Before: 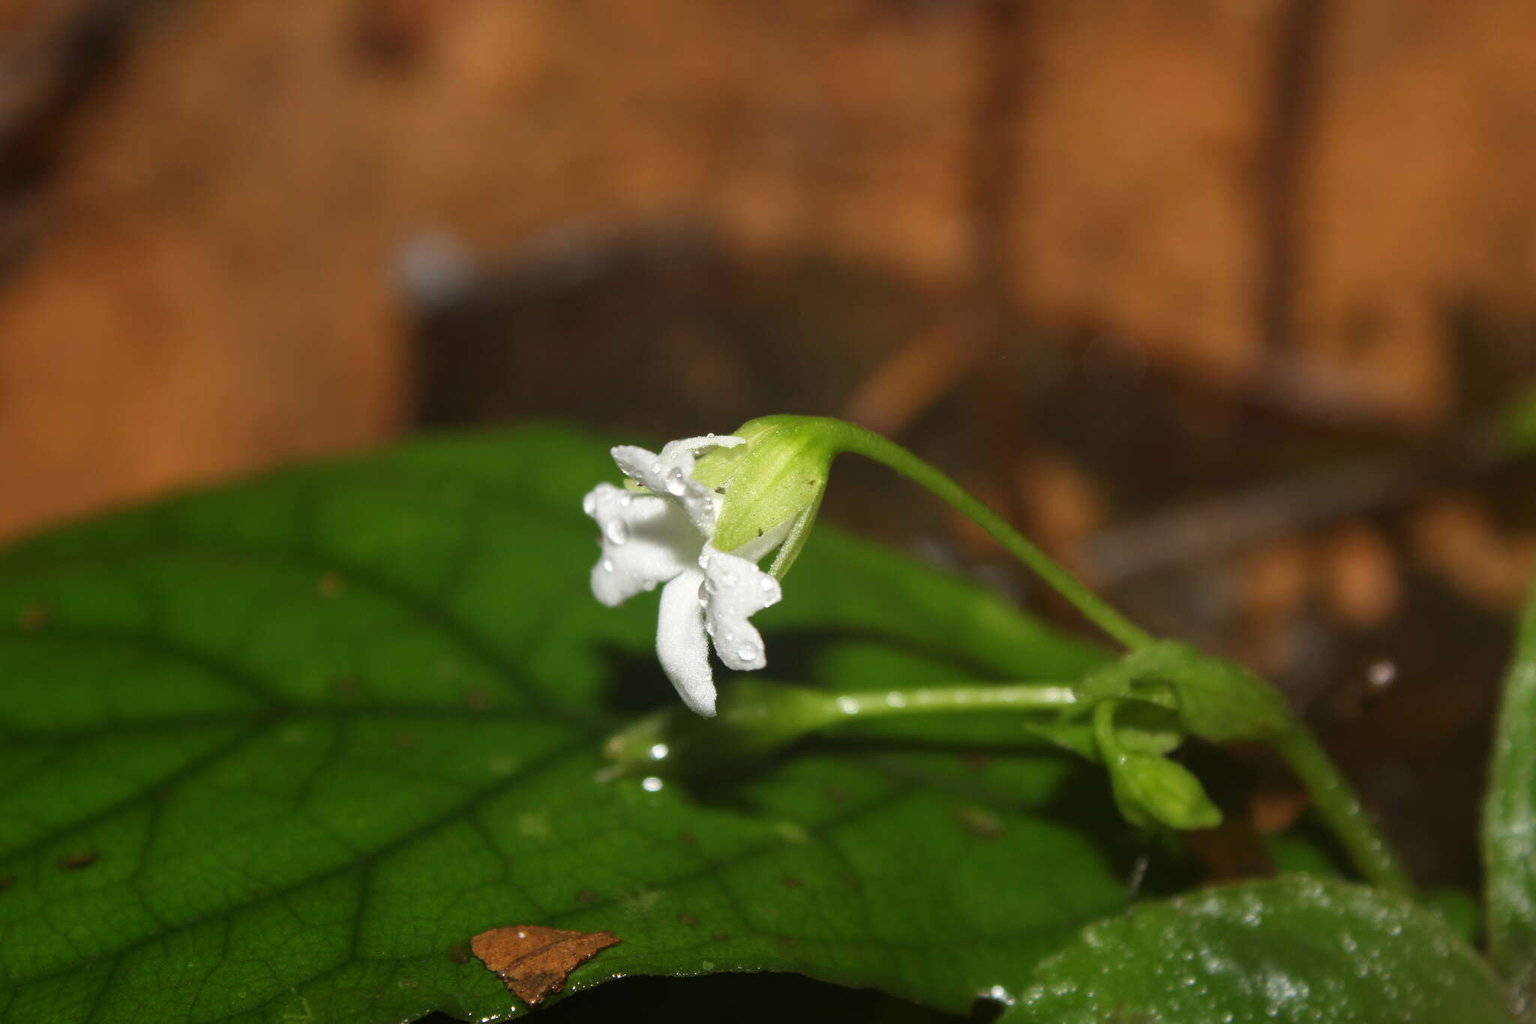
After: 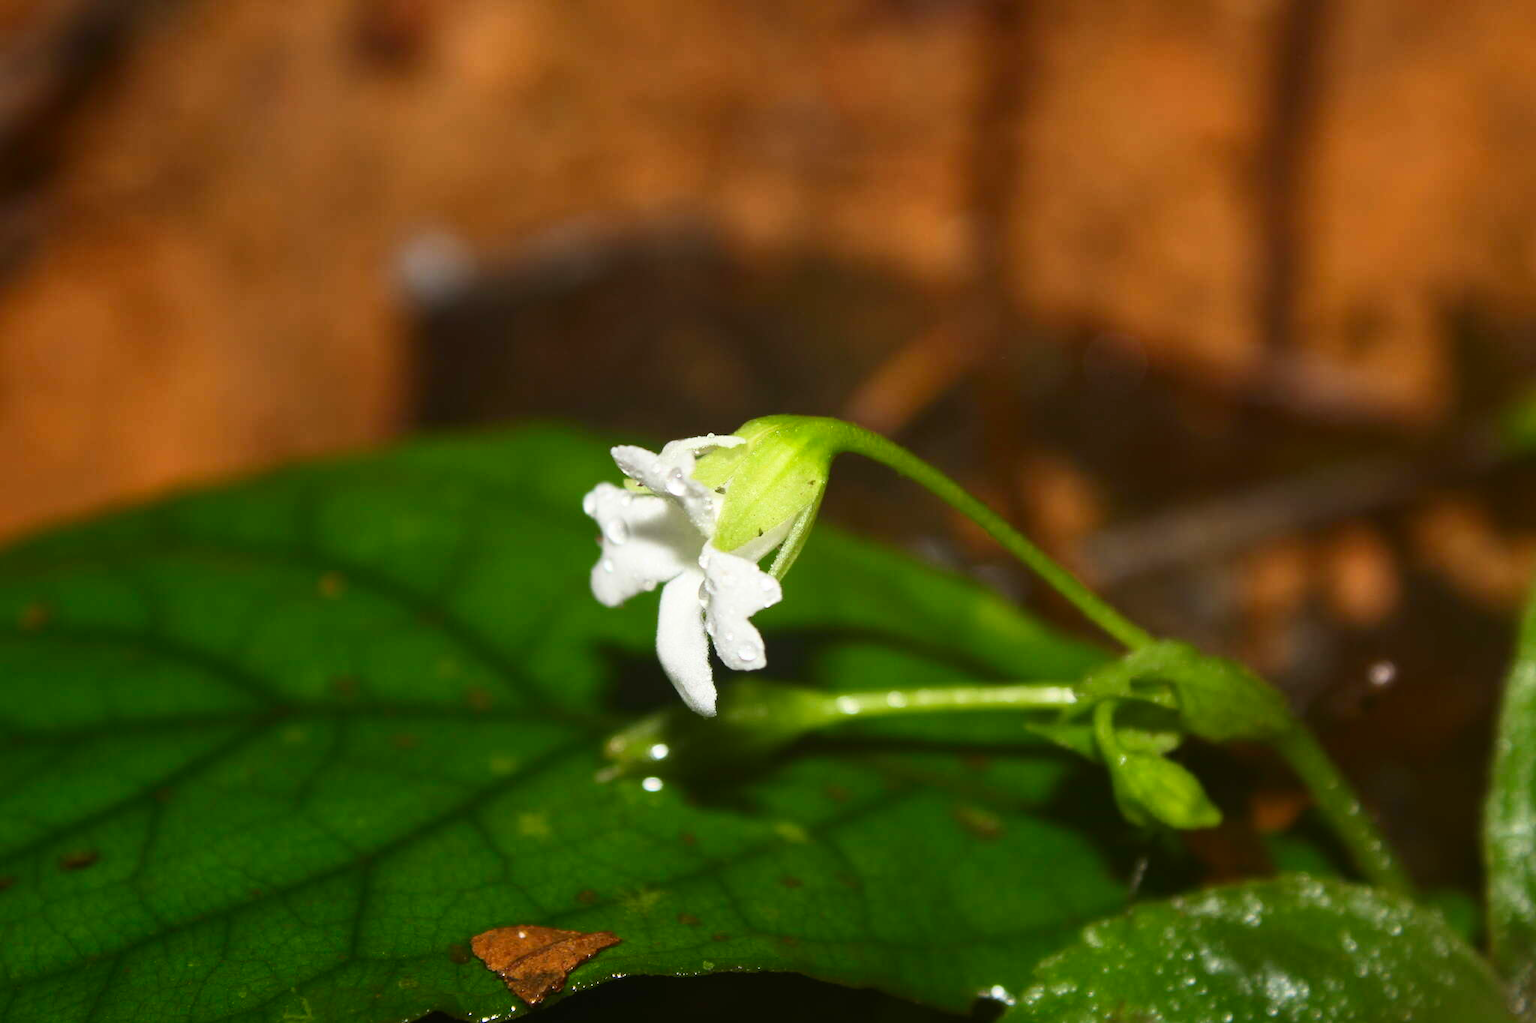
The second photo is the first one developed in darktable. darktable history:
contrast brightness saturation: contrast 0.234, brightness 0.106, saturation 0.286
